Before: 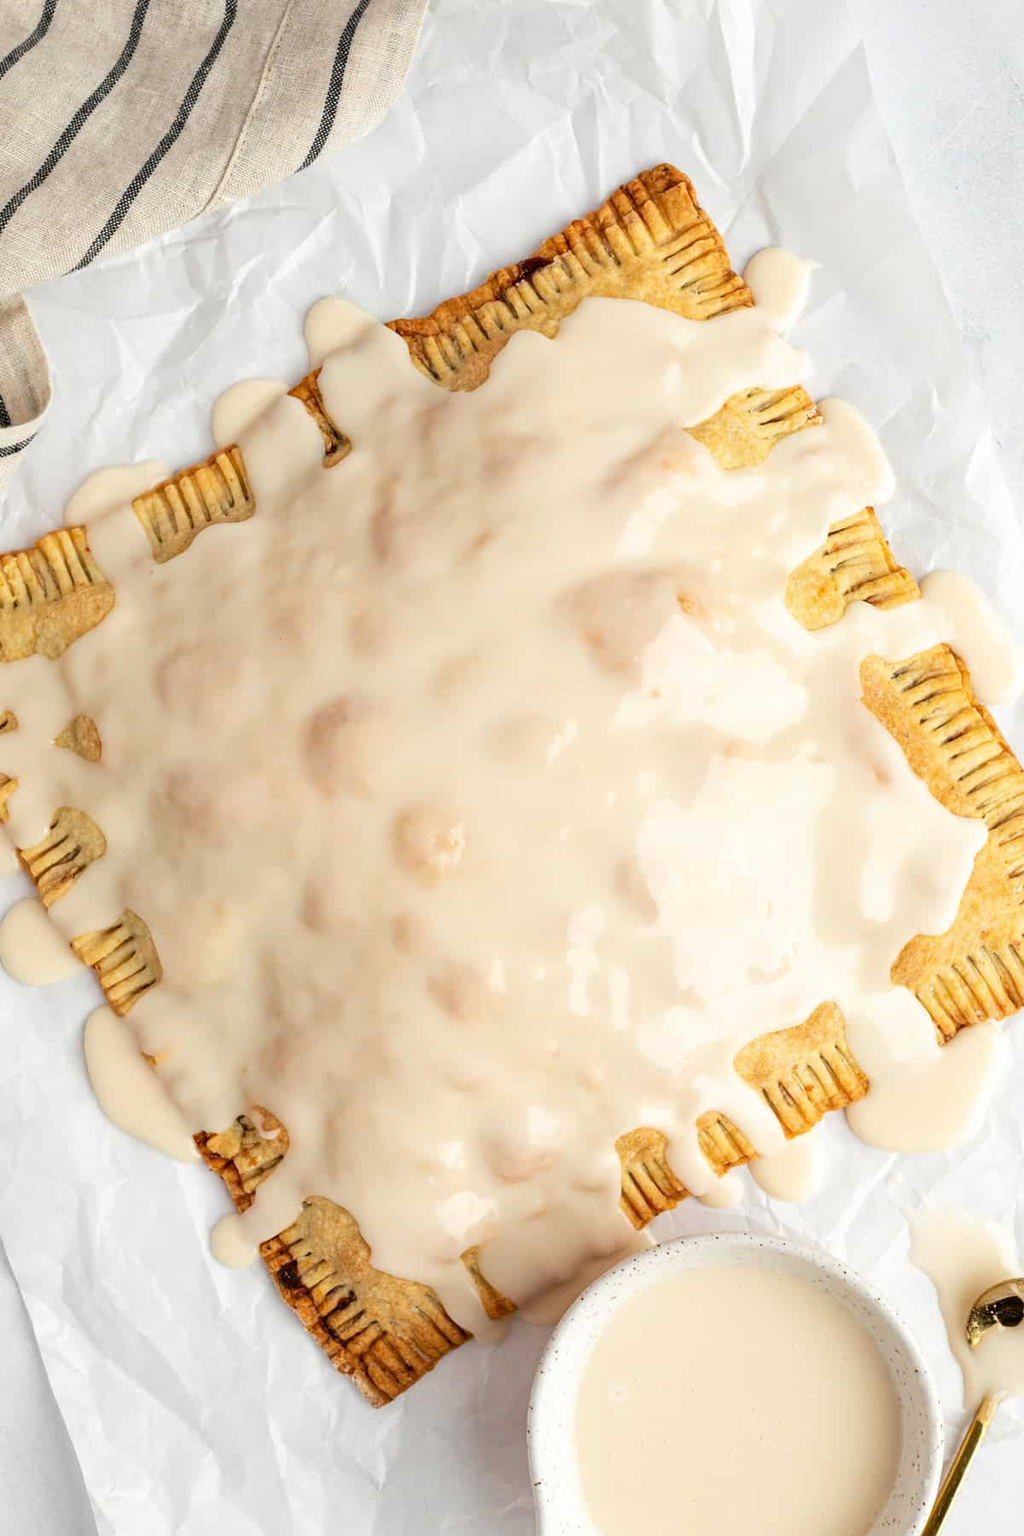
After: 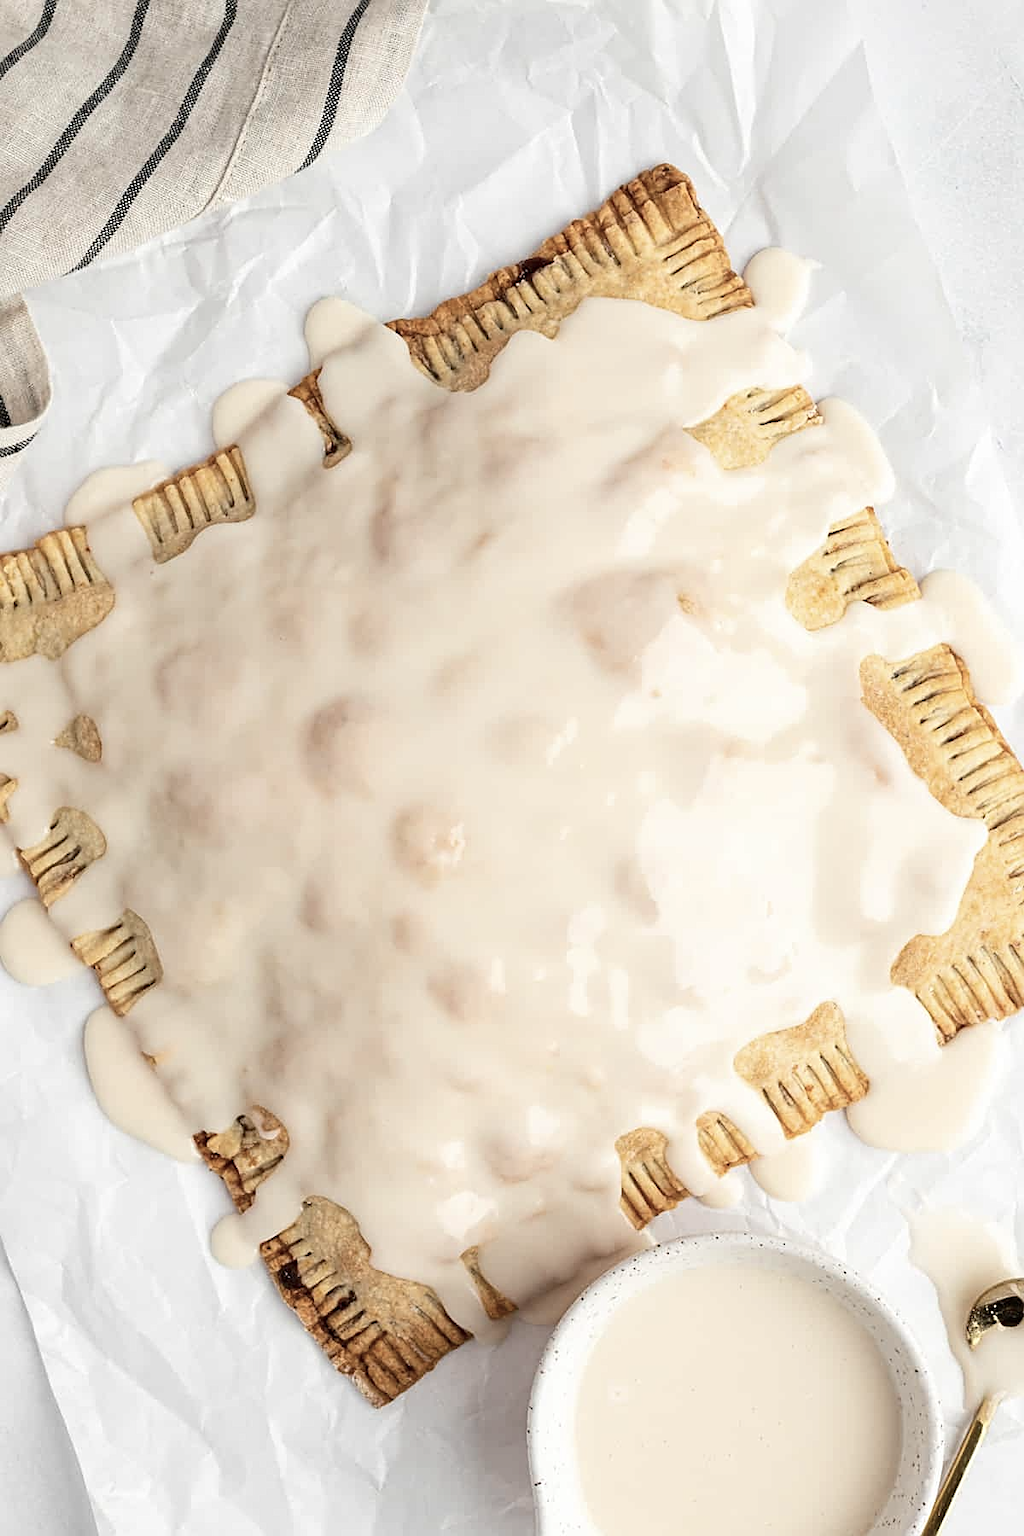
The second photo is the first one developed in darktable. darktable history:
contrast brightness saturation: contrast 0.098, saturation -0.37
sharpen: on, module defaults
